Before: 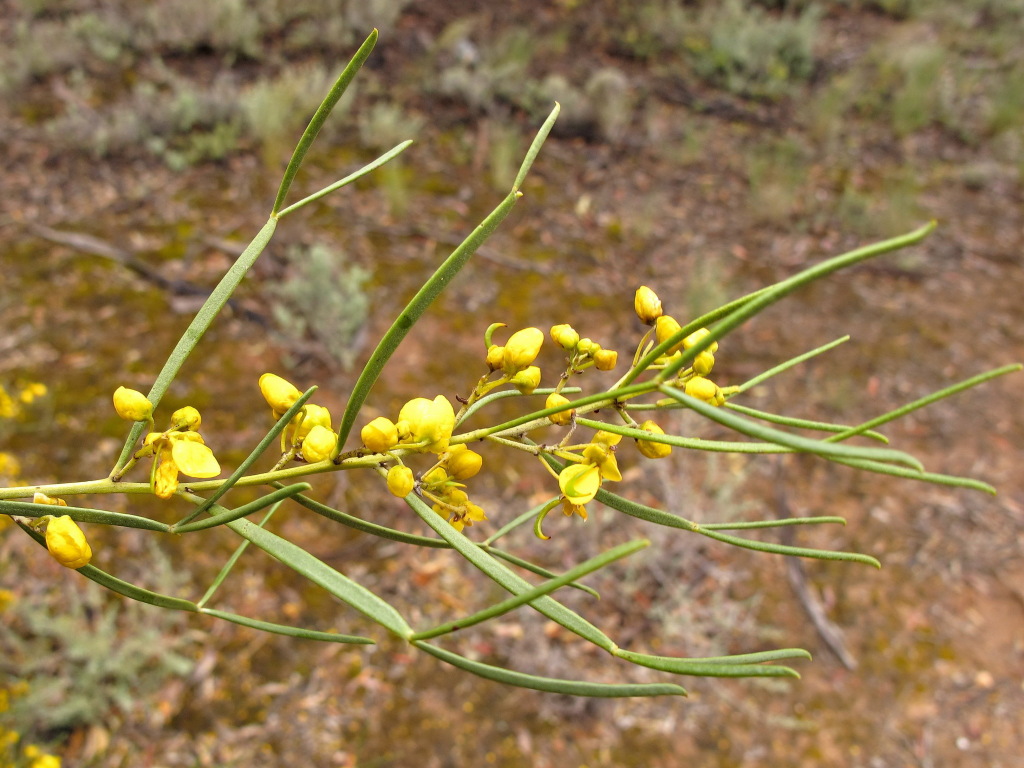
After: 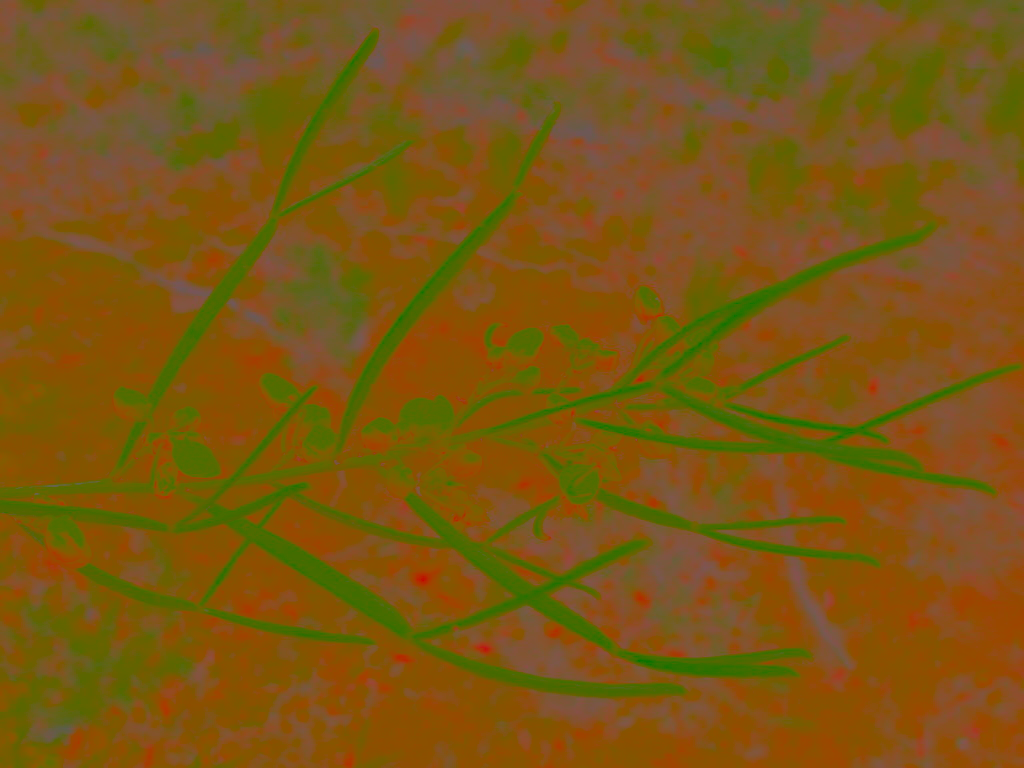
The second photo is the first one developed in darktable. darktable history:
contrast brightness saturation: contrast -0.977, brightness -0.157, saturation 0.74
tone equalizer: edges refinement/feathering 500, mask exposure compensation -1.57 EV, preserve details guided filter
exposure: black level correction -0.002, exposure 0.538 EV, compensate highlight preservation false
sharpen: on, module defaults
